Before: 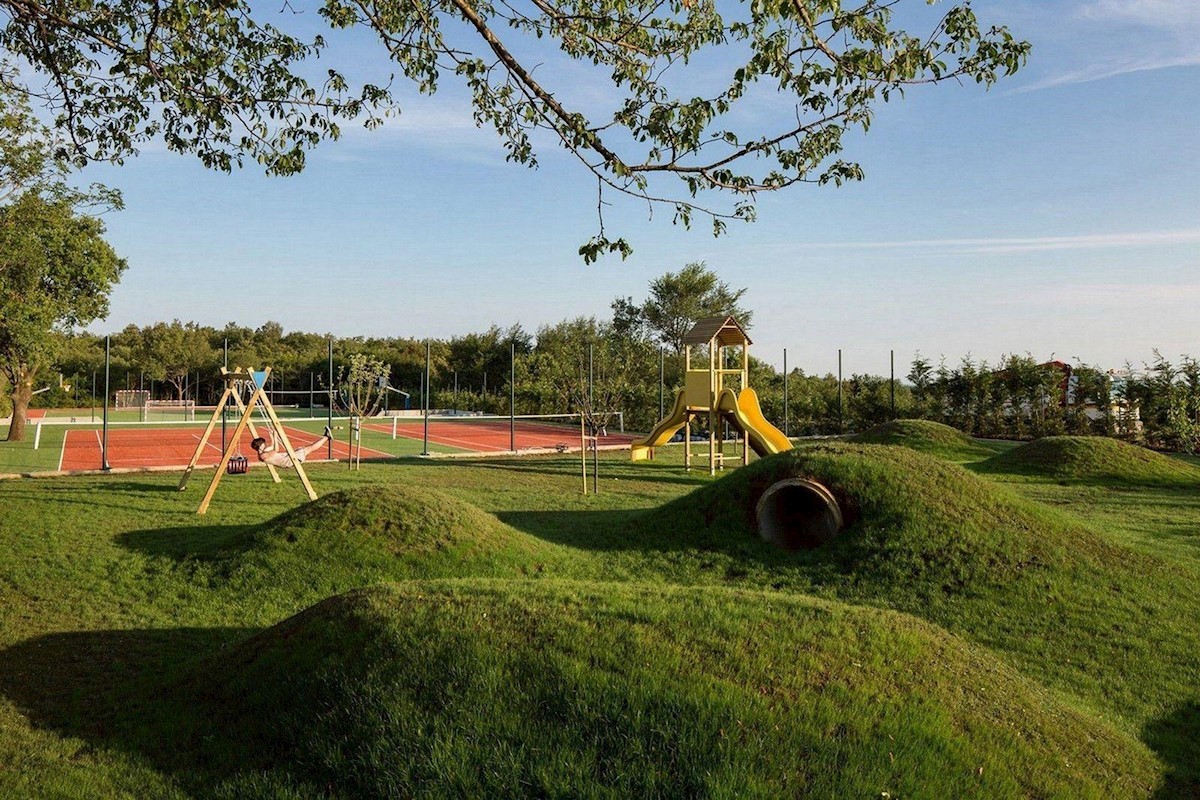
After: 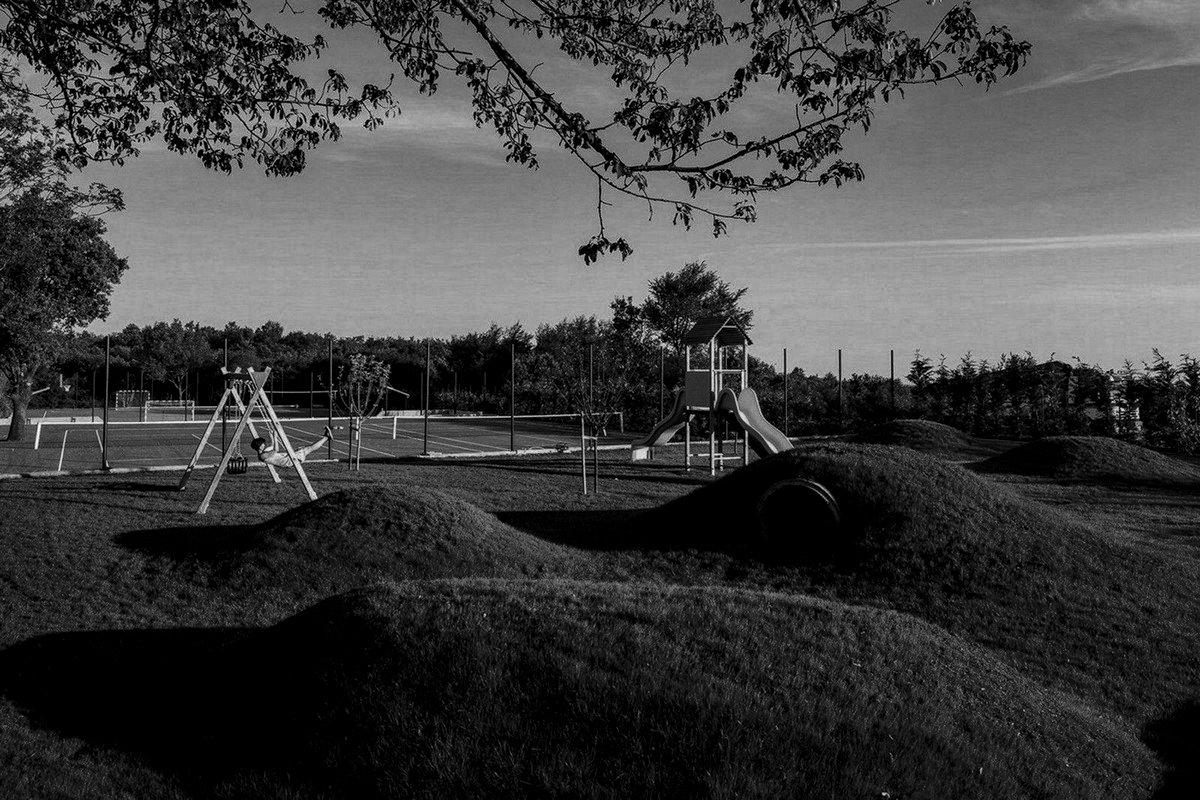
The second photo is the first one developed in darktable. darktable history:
contrast brightness saturation: contrast -0.03, brightness -0.59, saturation -1
local contrast: detail 130%
